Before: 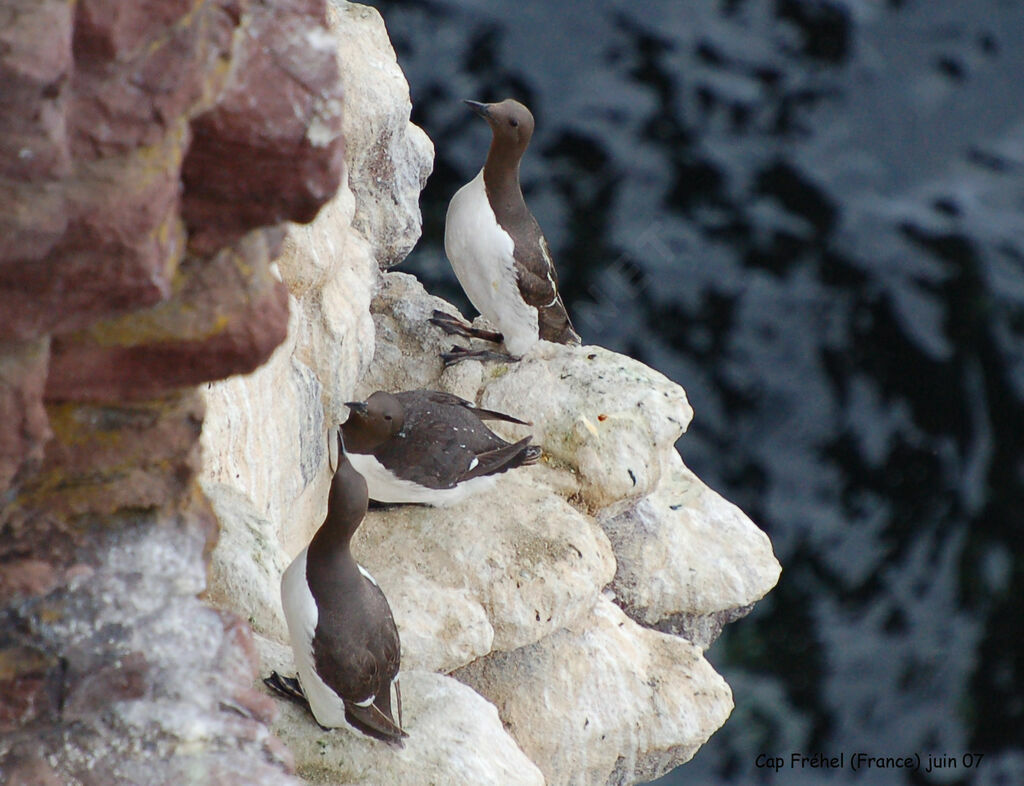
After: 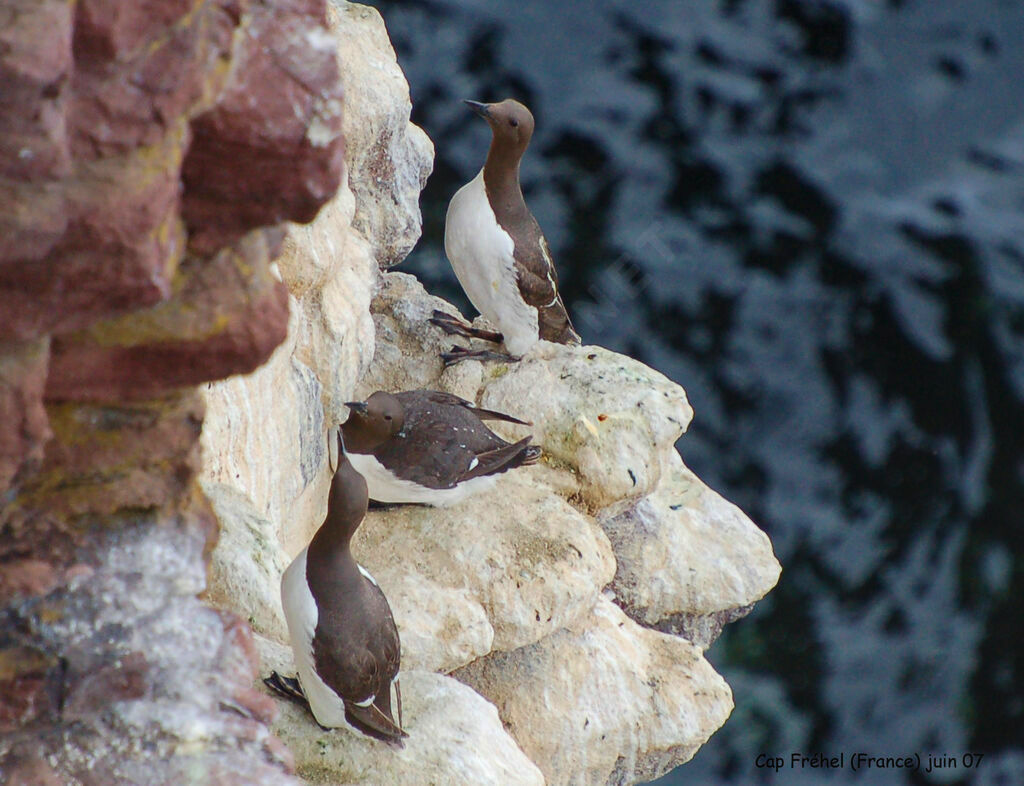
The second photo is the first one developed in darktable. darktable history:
local contrast: detail 110%
velvia: strength 30.65%
